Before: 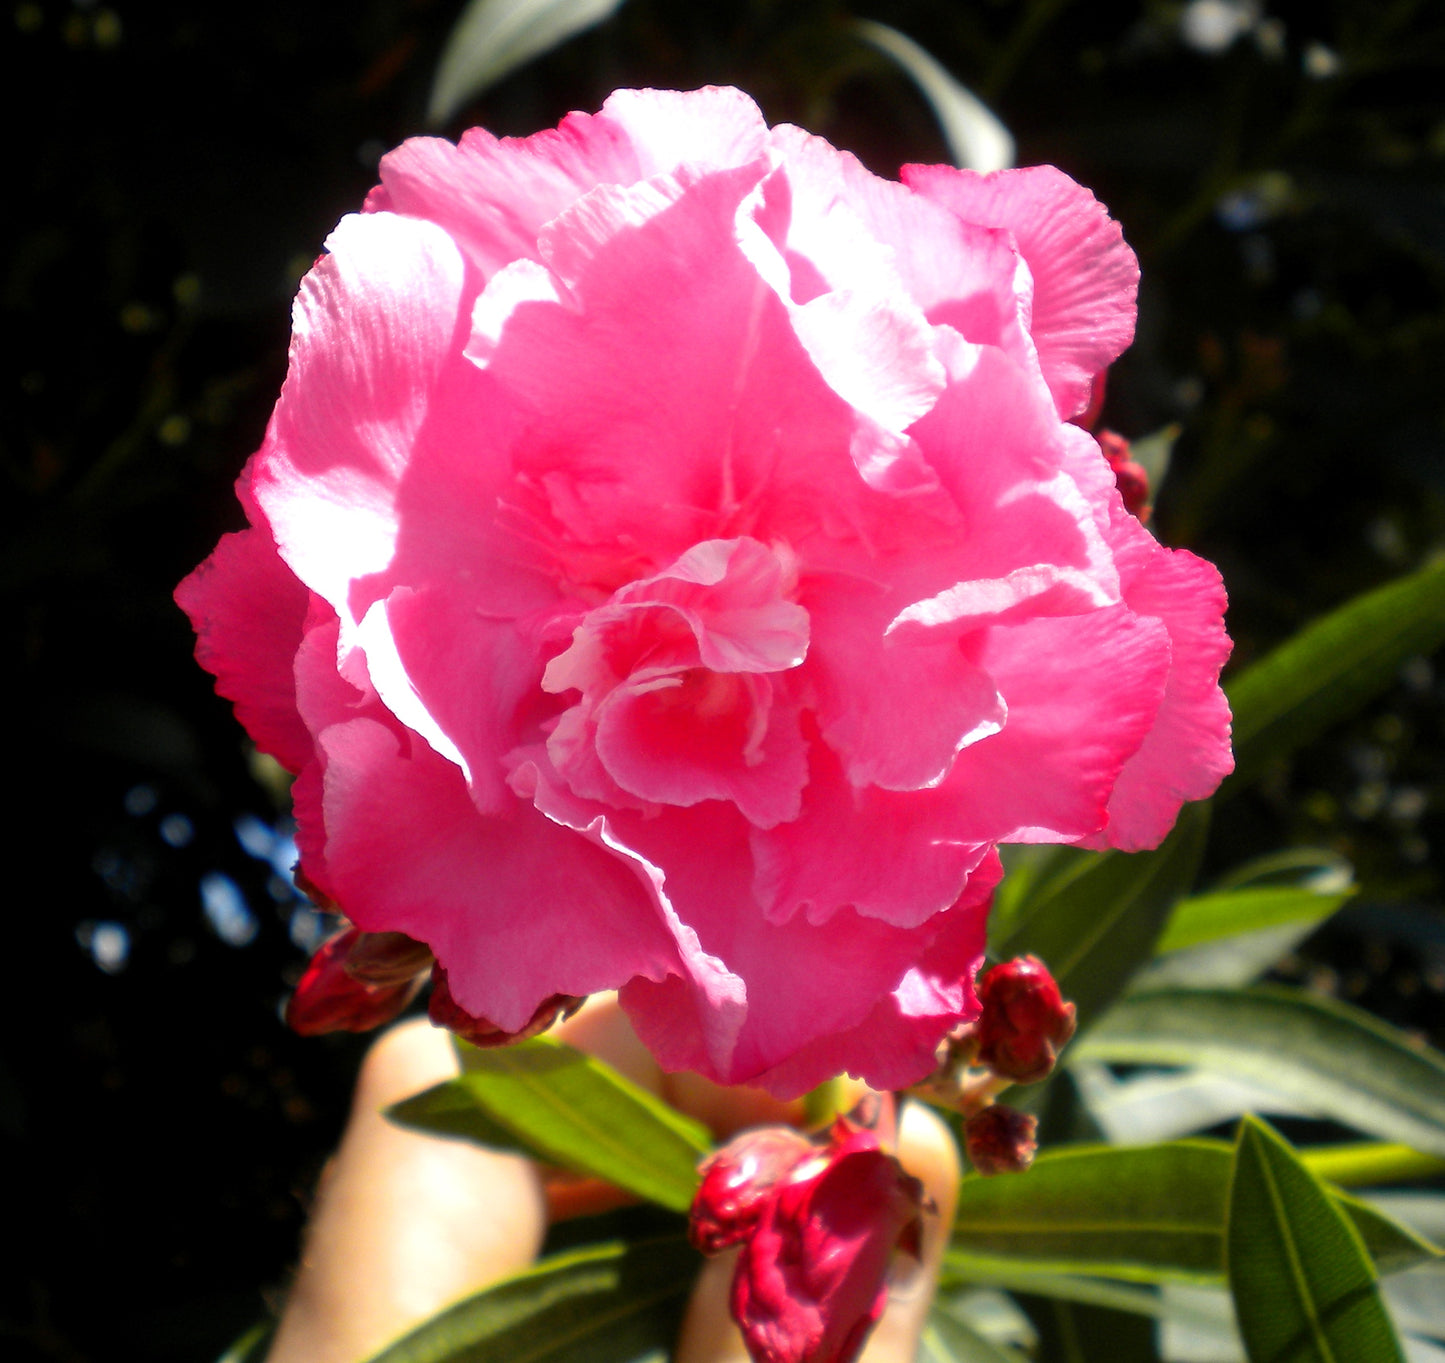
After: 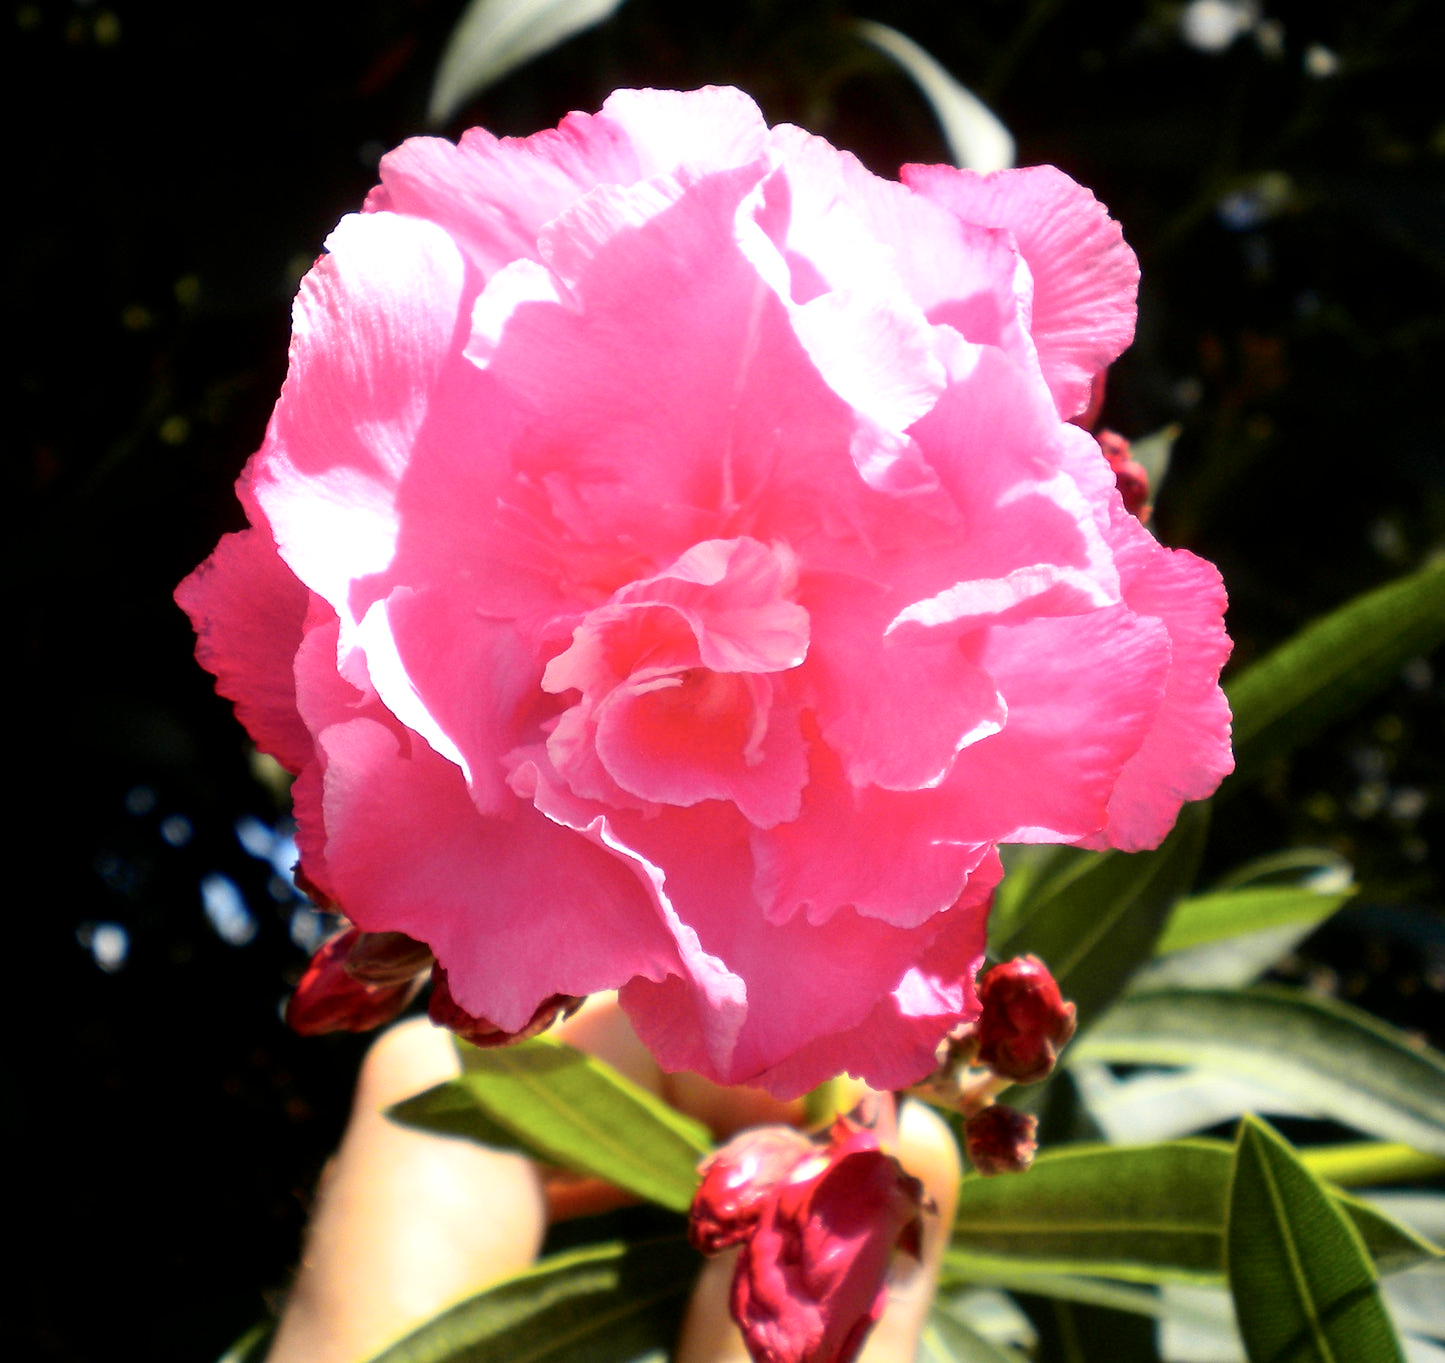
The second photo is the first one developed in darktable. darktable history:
tone curve: curves: ch0 [(0, 0) (0.004, 0.001) (0.02, 0.008) (0.218, 0.218) (0.664, 0.774) (0.832, 0.914) (1, 1)], color space Lab, independent channels, preserve colors none
